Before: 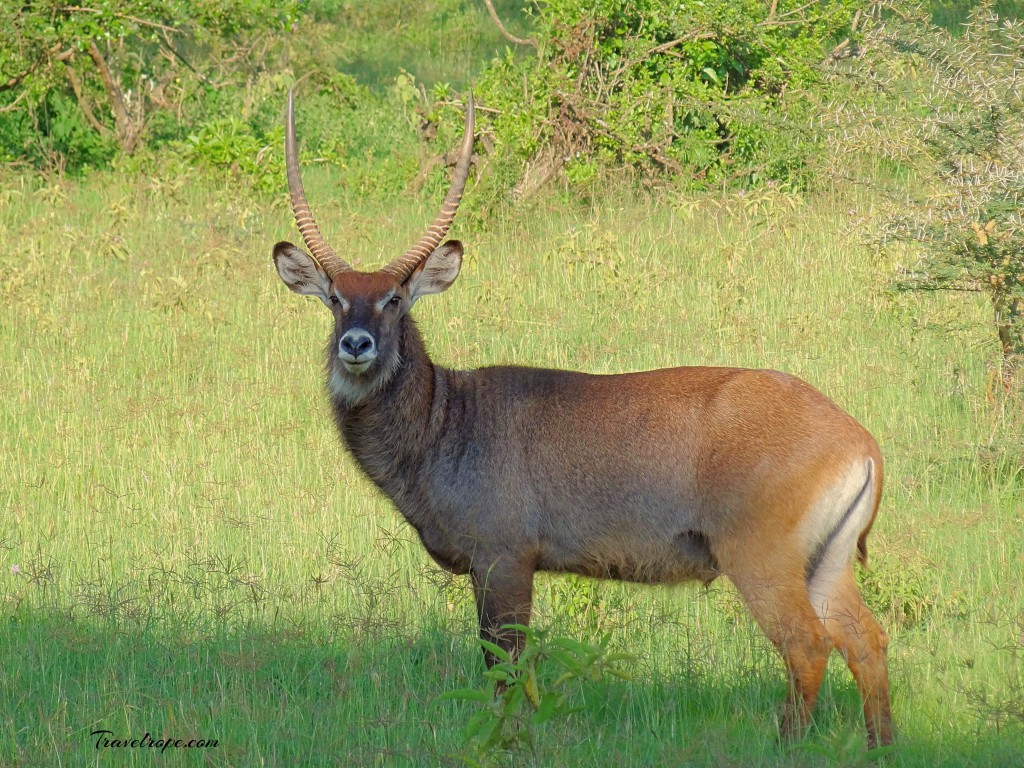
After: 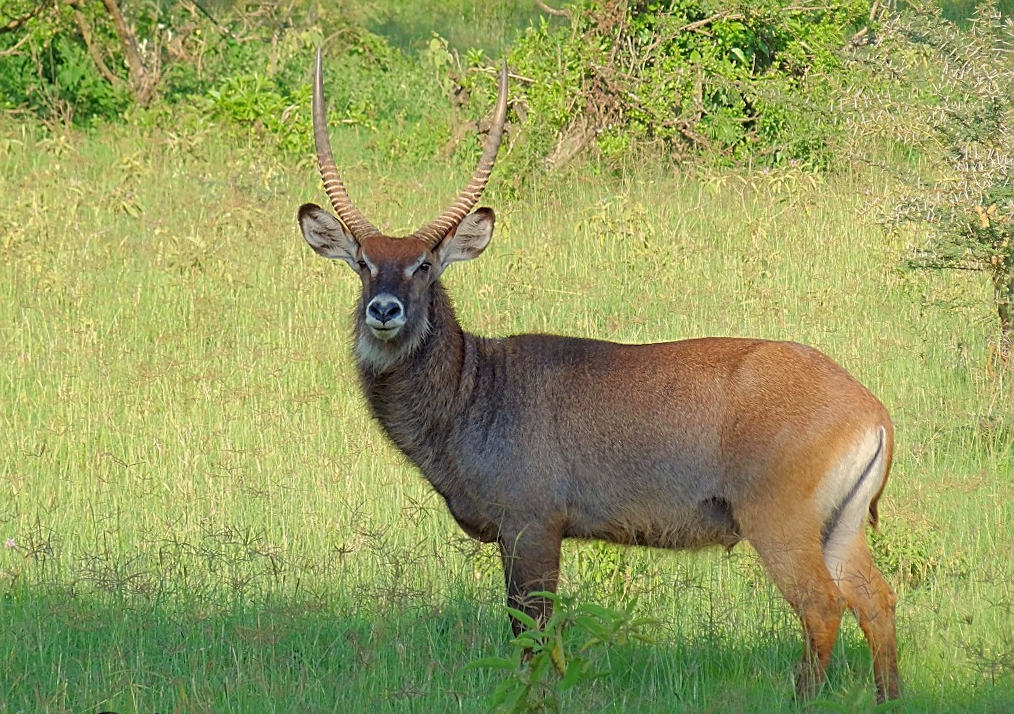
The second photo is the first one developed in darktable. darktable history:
sharpen: on, module defaults
rotate and perspective: rotation 0.679°, lens shift (horizontal) 0.136, crop left 0.009, crop right 0.991, crop top 0.078, crop bottom 0.95
exposure: compensate highlight preservation false
